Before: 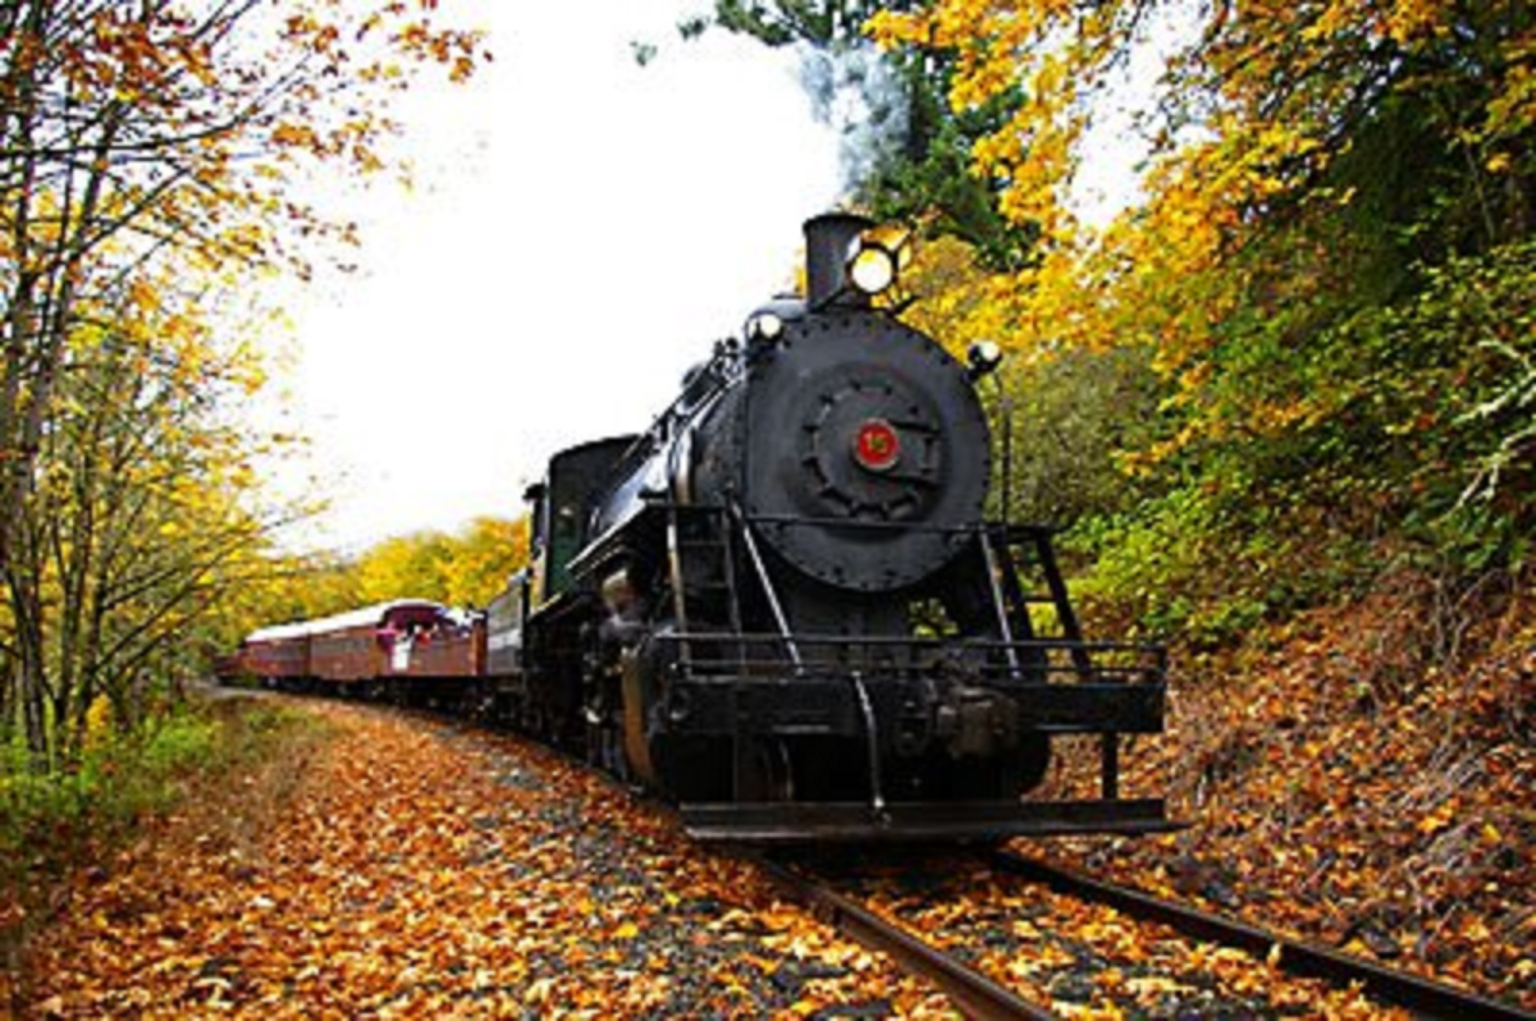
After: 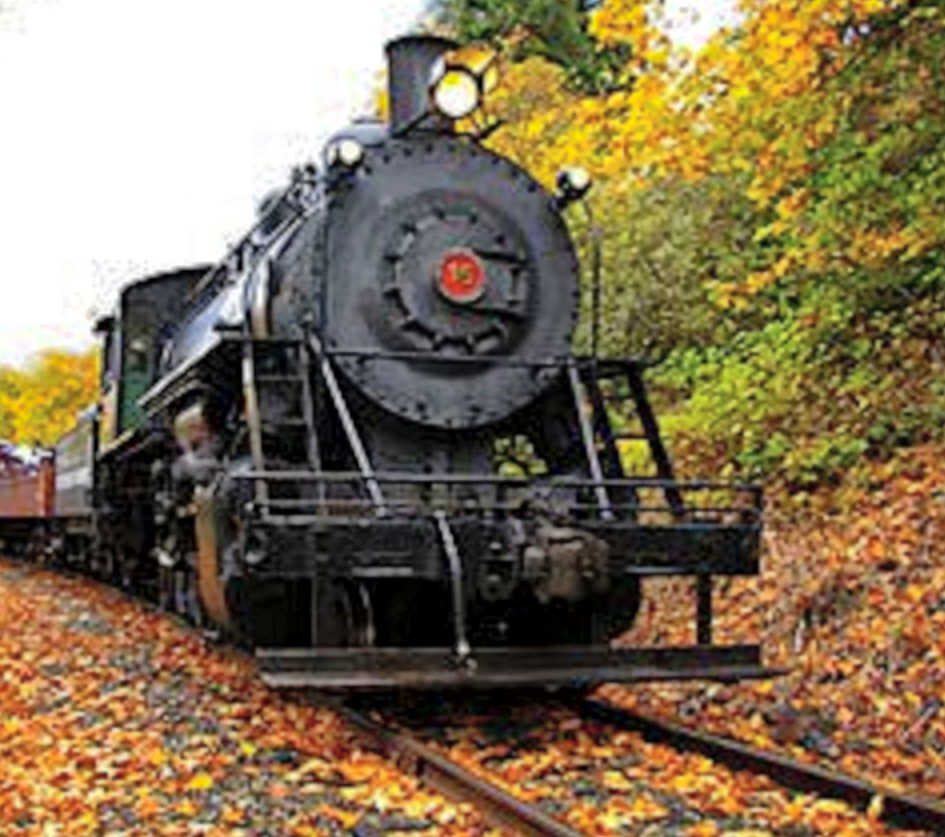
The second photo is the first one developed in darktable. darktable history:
crop and rotate: left 28.256%, top 17.734%, right 12.656%, bottom 3.573%
shadows and highlights: on, module defaults
global tonemap: drago (1, 100), detail 1
